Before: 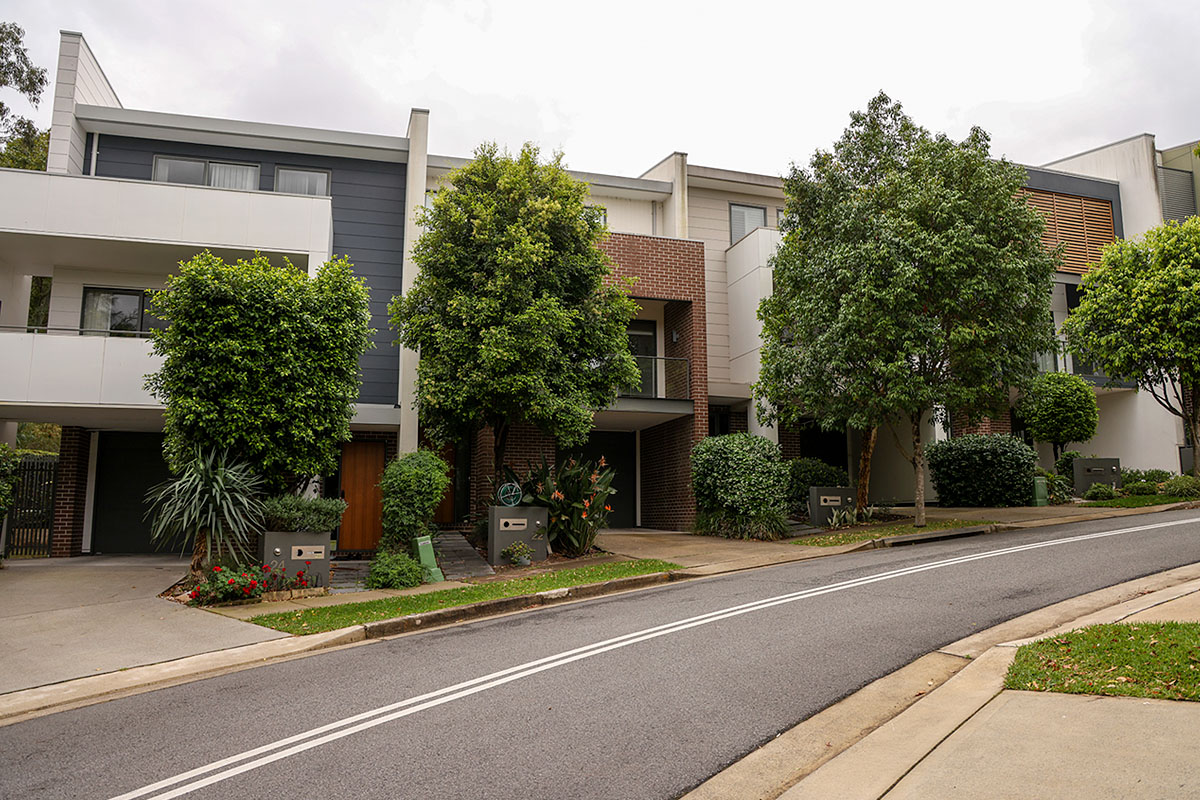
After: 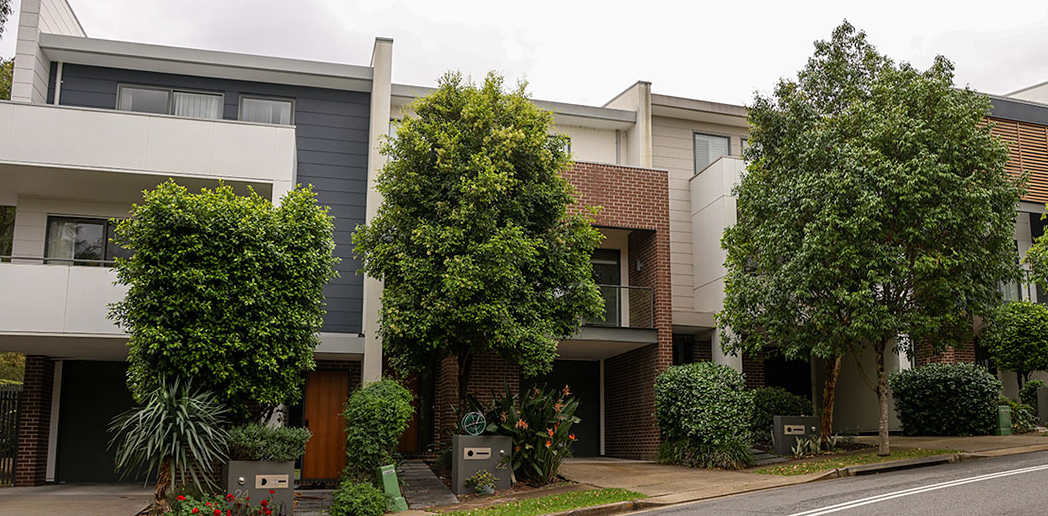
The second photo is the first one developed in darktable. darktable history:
contrast equalizer: y [[0.5, 0.5, 0.478, 0.5, 0.5, 0.5], [0.5 ×6], [0.5 ×6], [0 ×6], [0 ×6]]
crop: left 3.015%, top 8.969%, right 9.647%, bottom 26.457%
